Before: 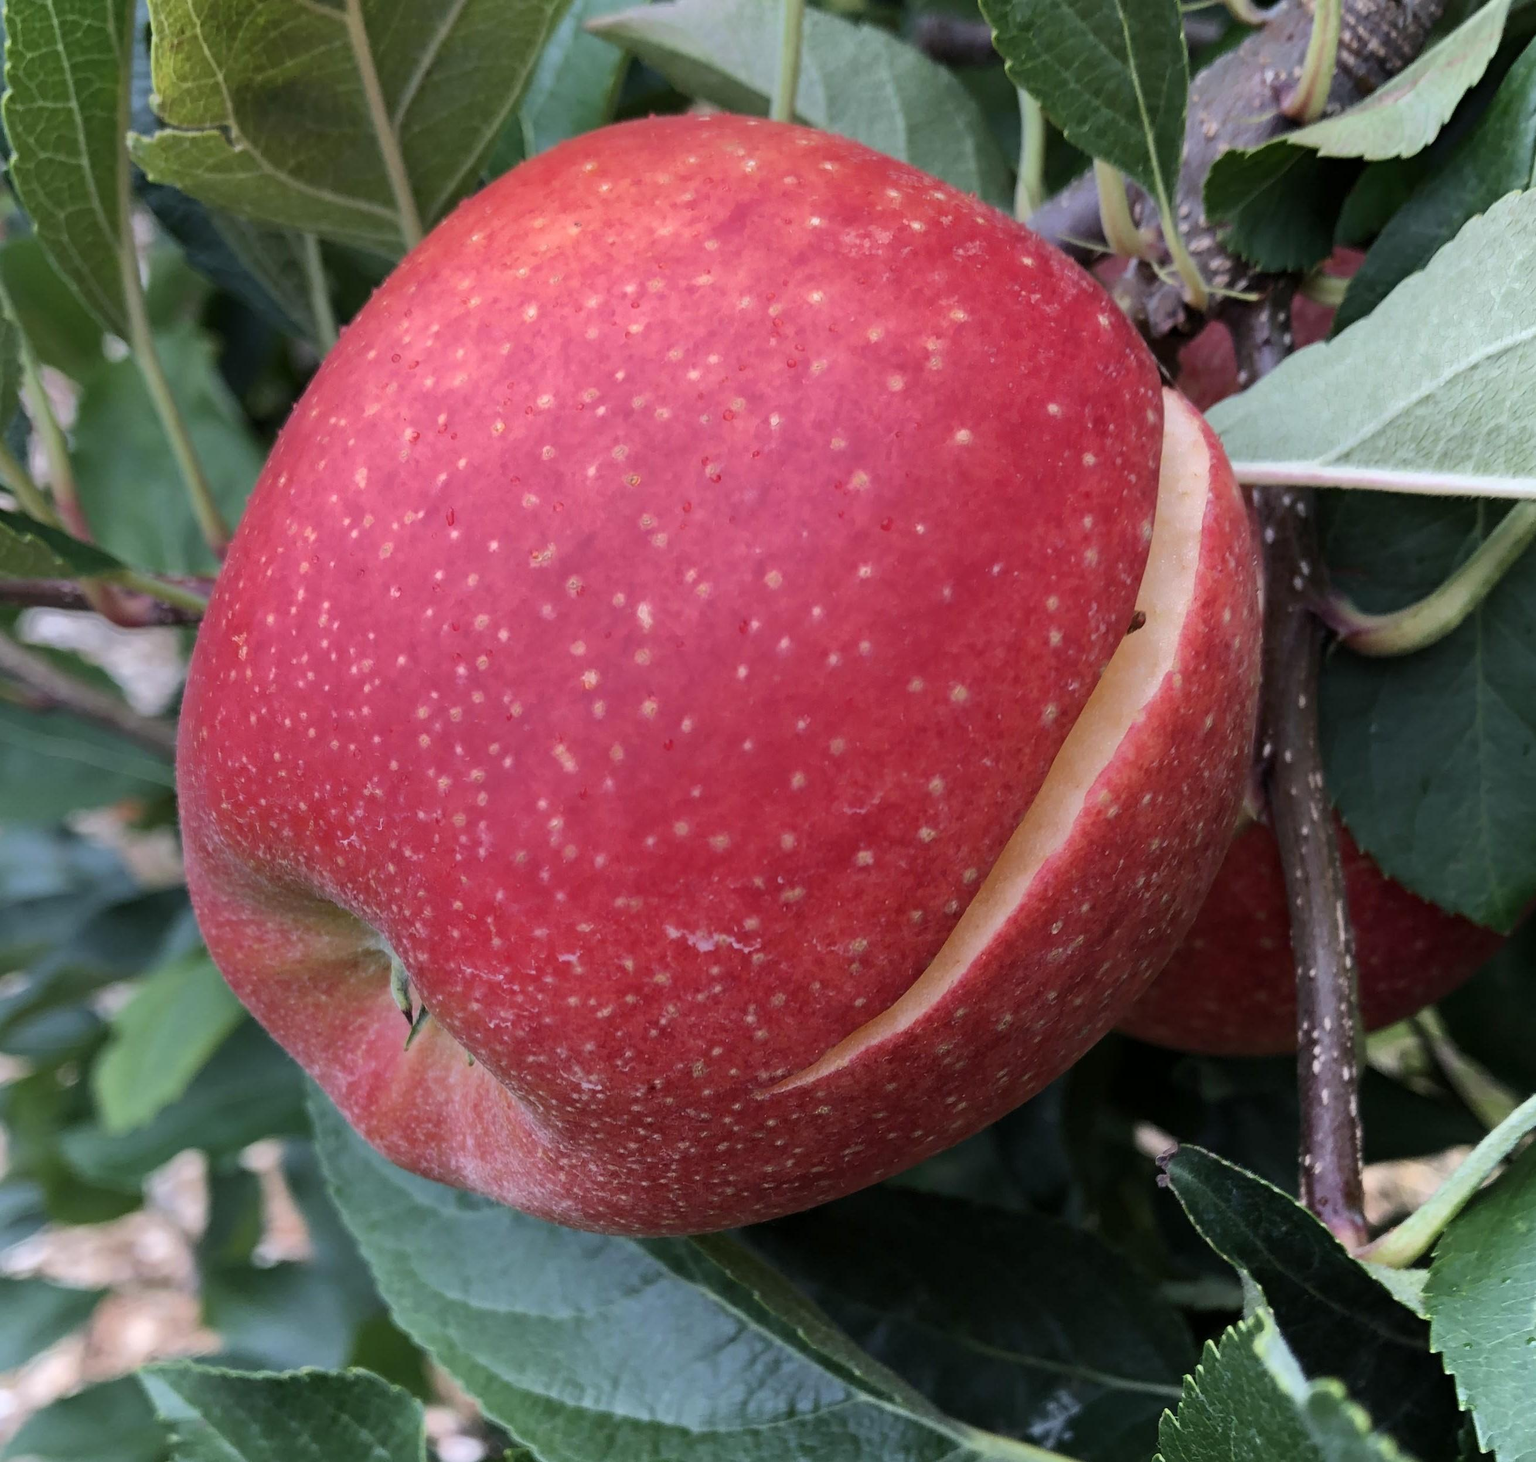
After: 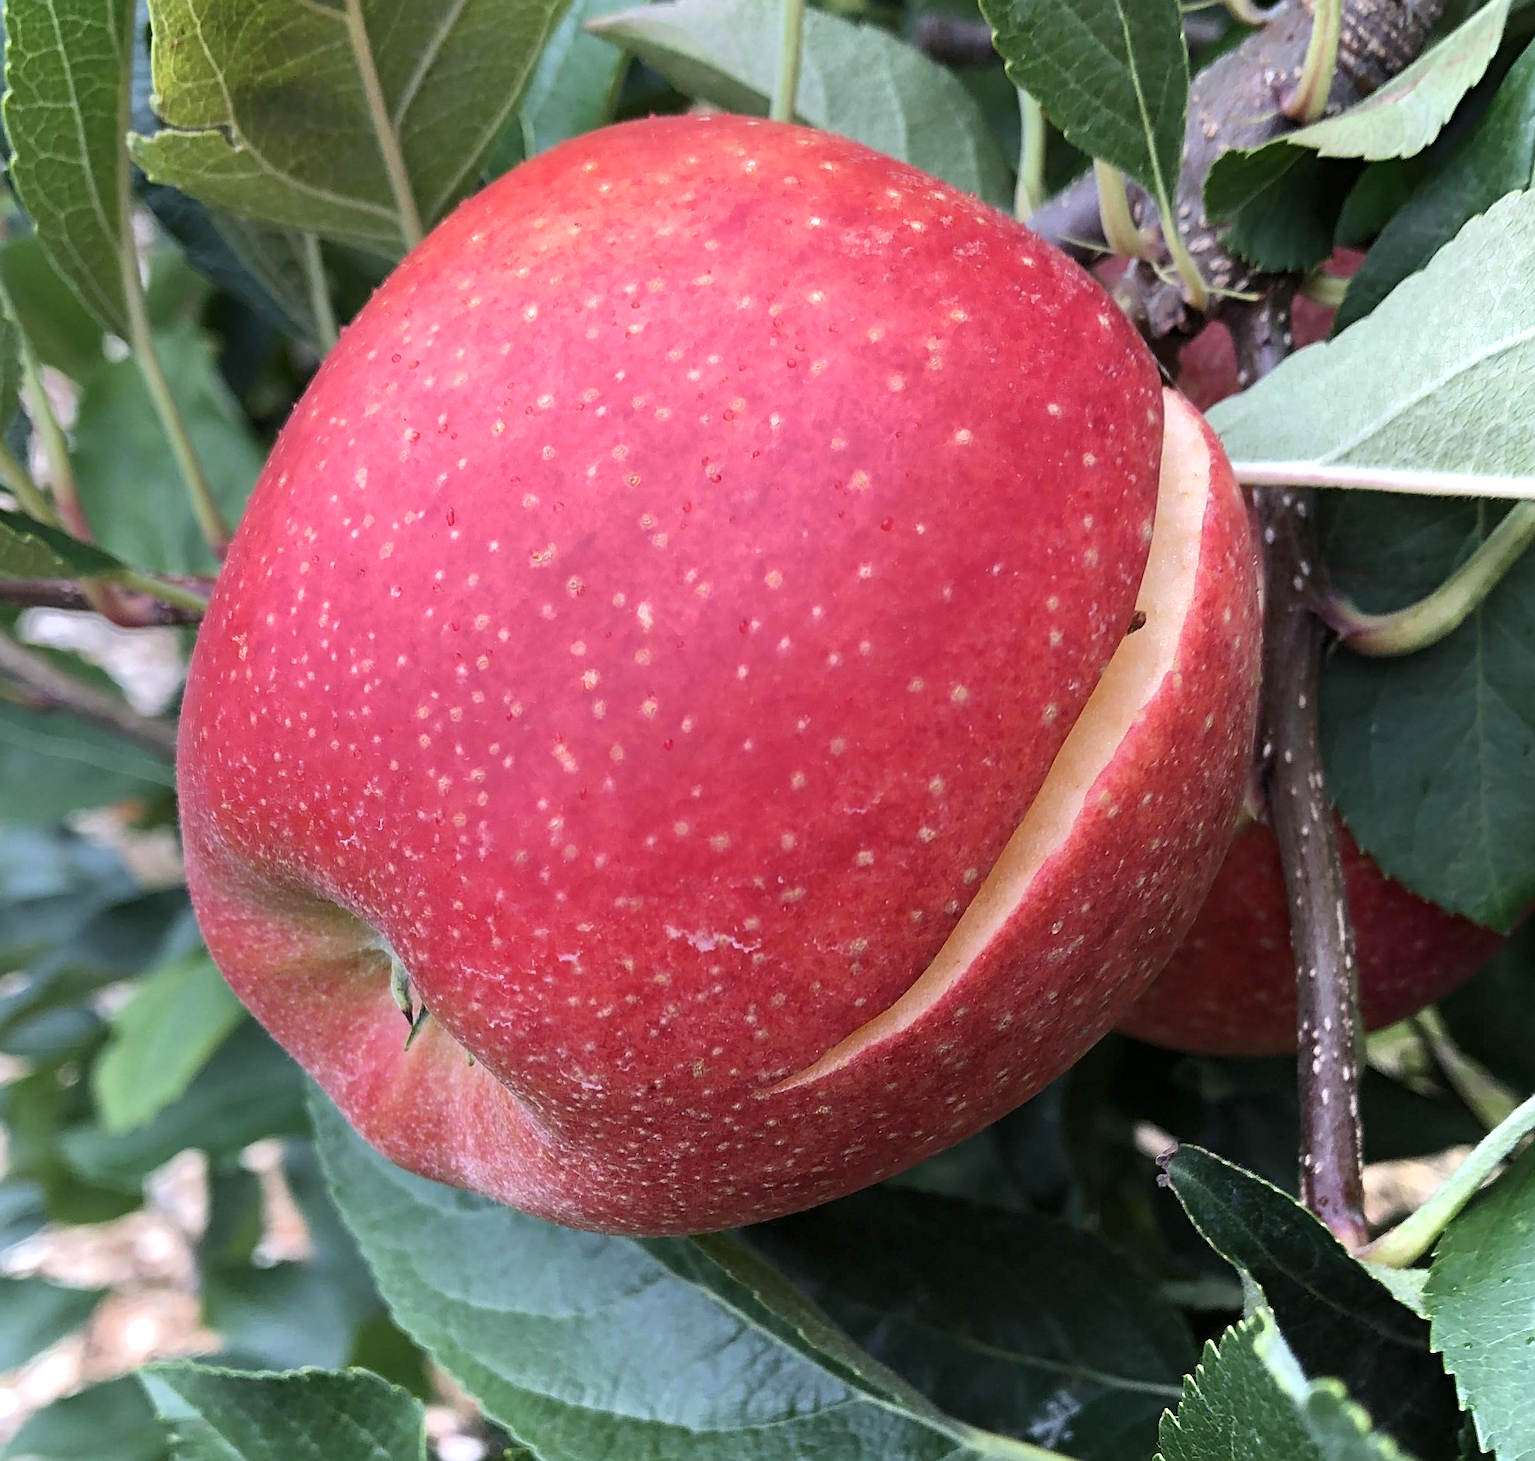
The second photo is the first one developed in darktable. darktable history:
sharpen: radius 2.767
exposure: black level correction 0, exposure 0.5 EV, compensate exposure bias true, compensate highlight preservation false
color balance: mode lift, gamma, gain (sRGB)
